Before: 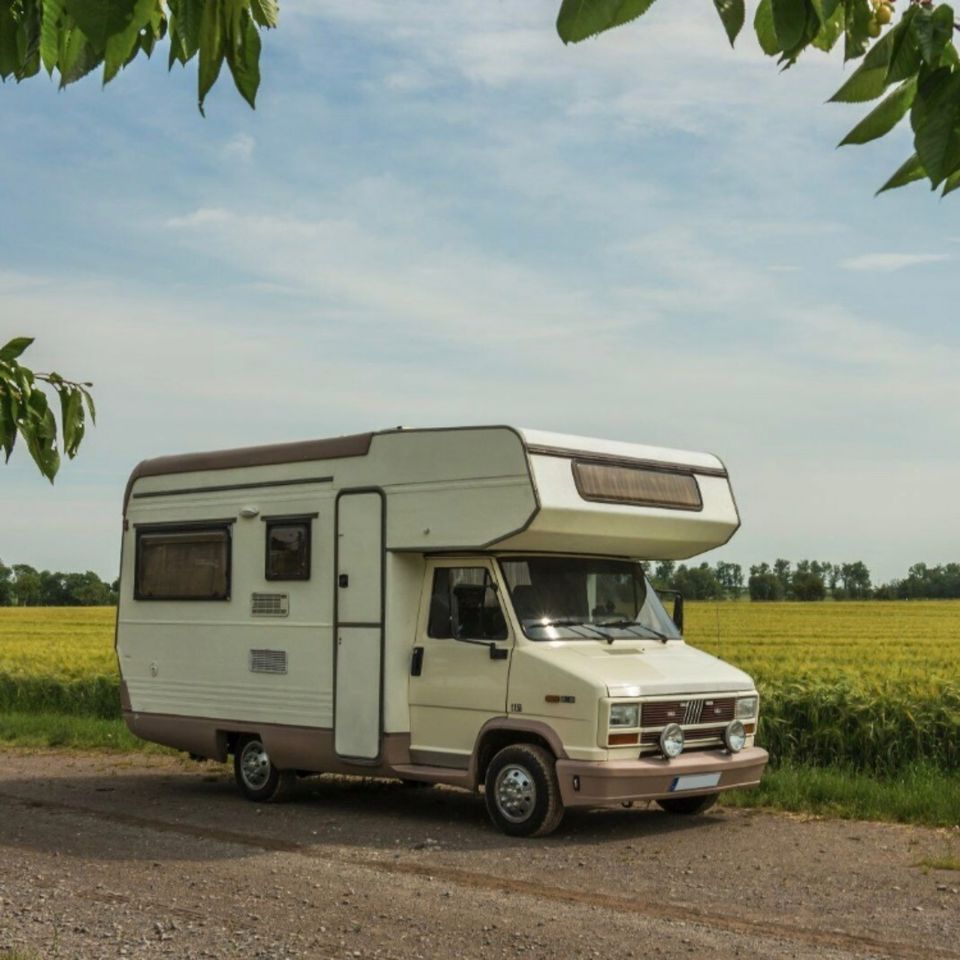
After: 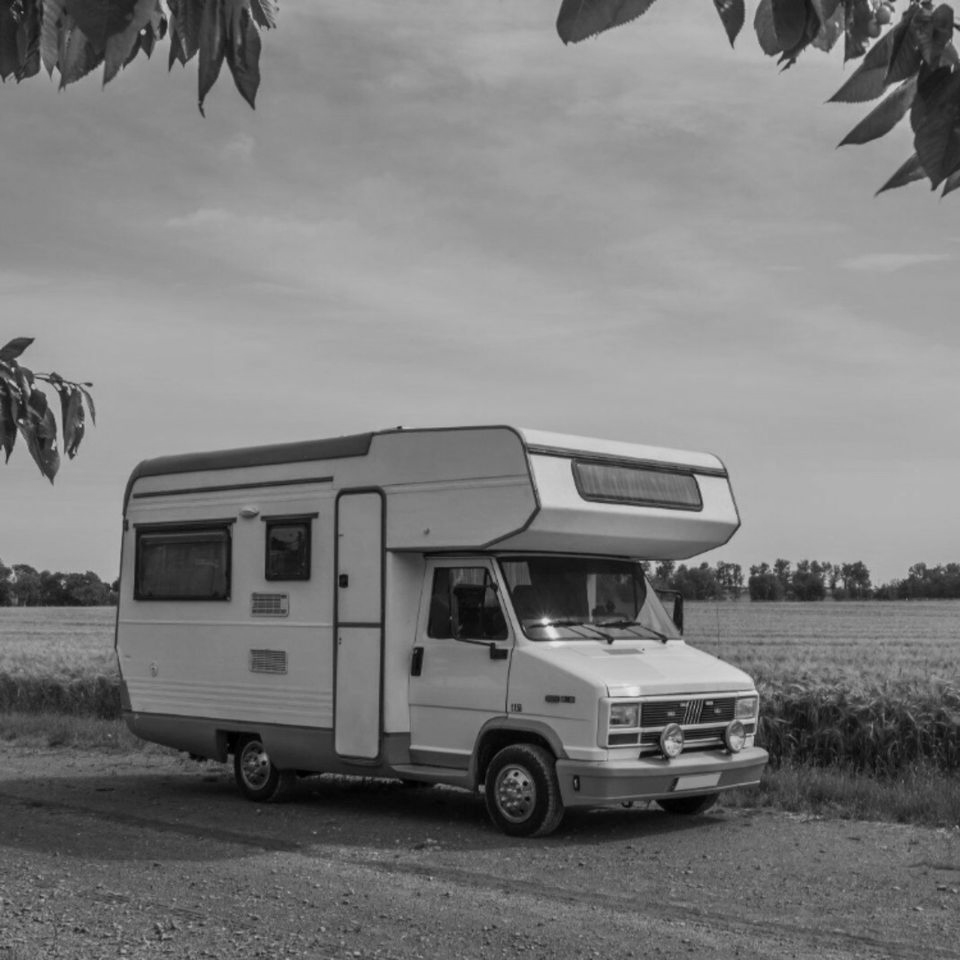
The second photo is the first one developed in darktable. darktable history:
monochrome: a 26.22, b 42.67, size 0.8
white balance: red 0.925, blue 1.046
